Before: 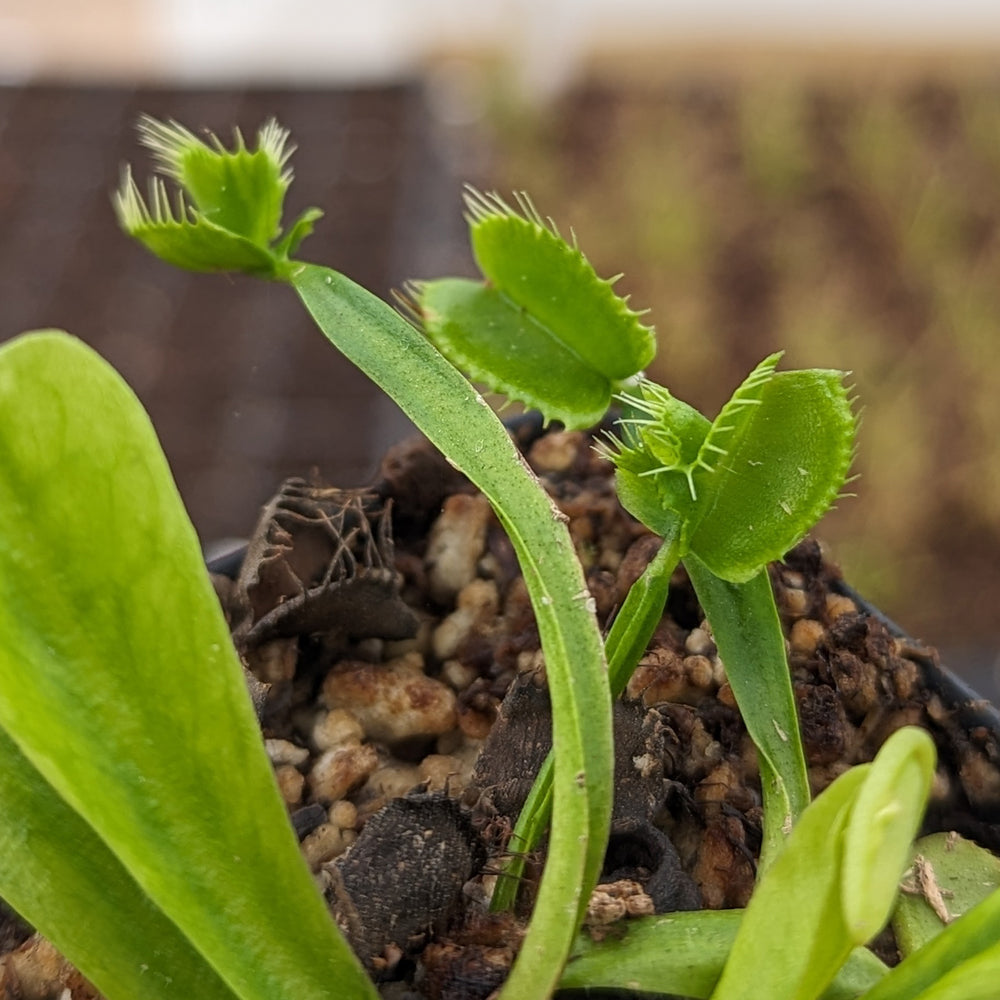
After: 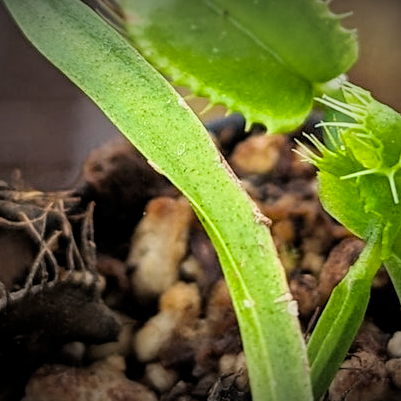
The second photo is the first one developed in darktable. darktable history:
vignetting: fall-off radius 101.19%, brightness -0.798, width/height ratio 1.344
crop: left 29.868%, top 29.748%, right 29.959%, bottom 30.055%
exposure: exposure 0.764 EV, compensate highlight preservation false
filmic rgb: black relative exposure -7.78 EV, white relative exposure 4.35 EV, target black luminance 0%, hardness 3.75, latitude 50.68%, contrast 1.067, highlights saturation mix 8.84%, shadows ↔ highlights balance -0.217%, preserve chrominance RGB euclidean norm, color science v5 (2021), contrast in shadows safe, contrast in highlights safe
